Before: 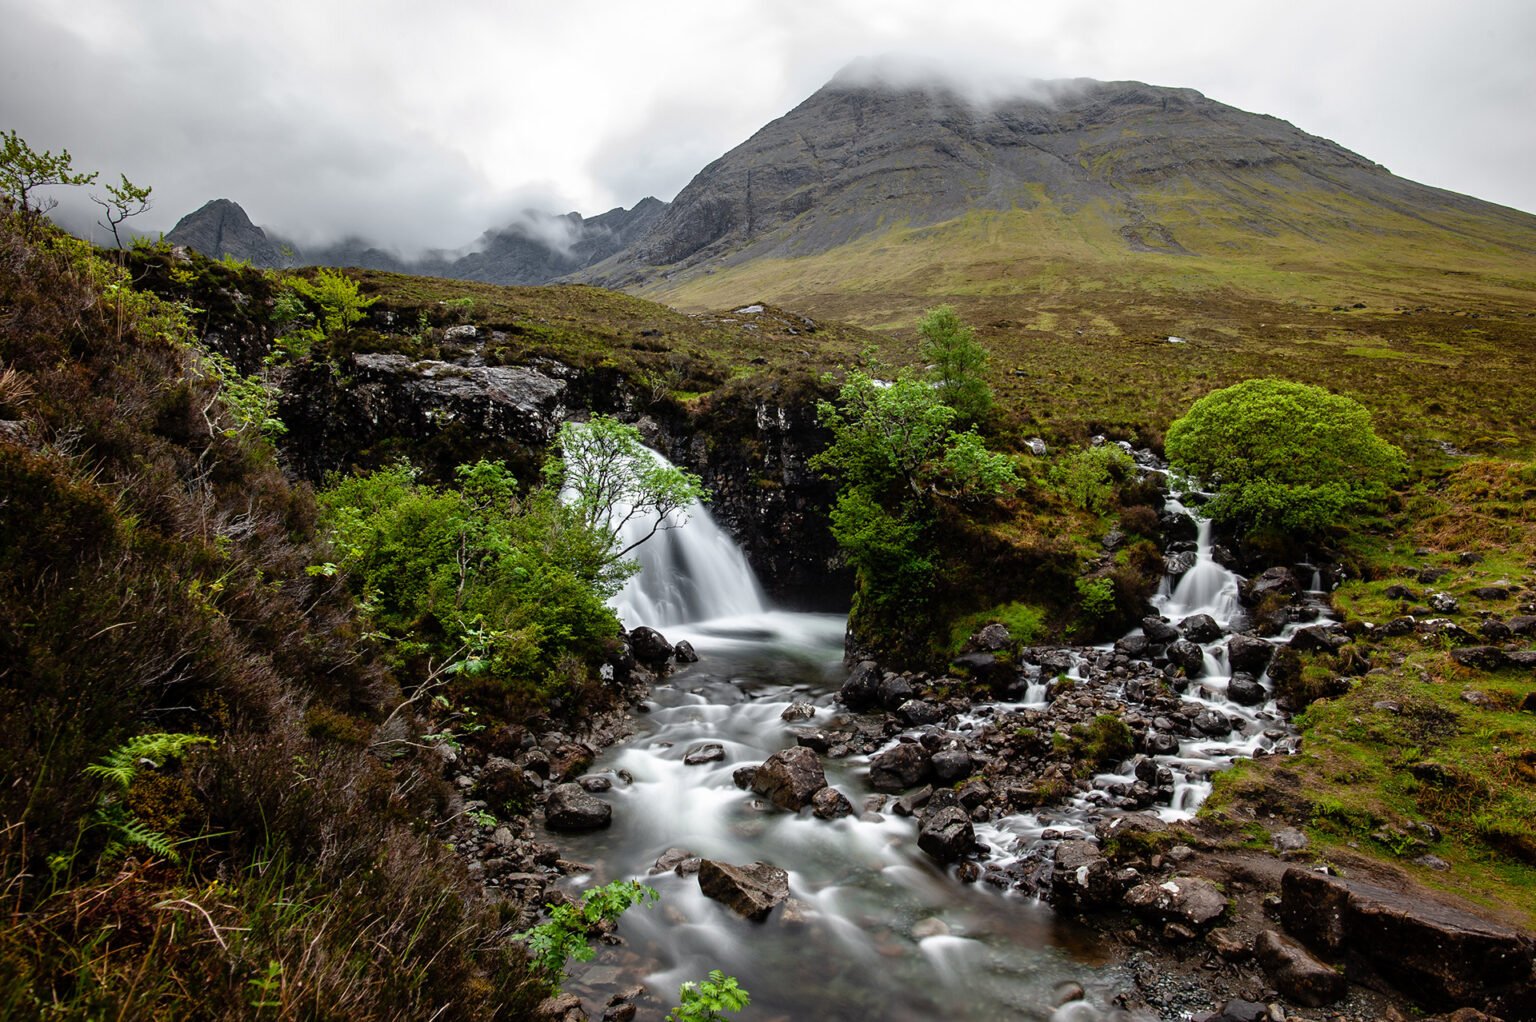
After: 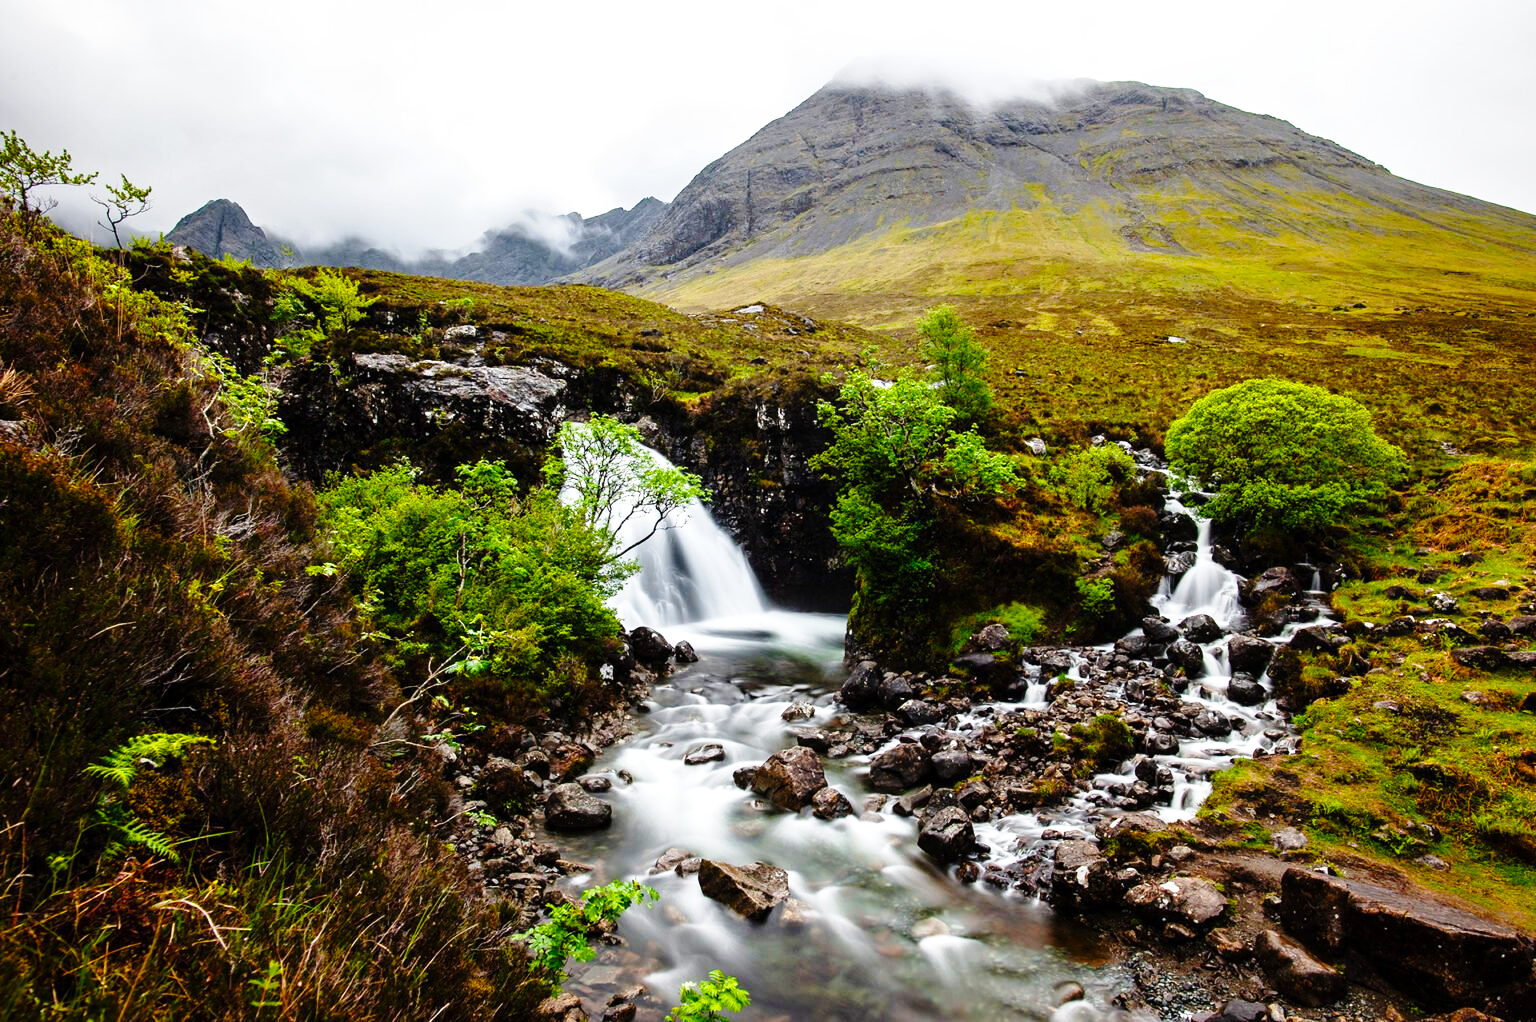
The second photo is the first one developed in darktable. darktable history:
color balance rgb: highlights gain › luminance 14.529%, linear chroma grading › global chroma 19.475%, perceptual saturation grading › global saturation 10.181%, global vibrance 3.456%
base curve: curves: ch0 [(0, 0) (0.028, 0.03) (0.121, 0.232) (0.46, 0.748) (0.859, 0.968) (1, 1)], preserve colors none
